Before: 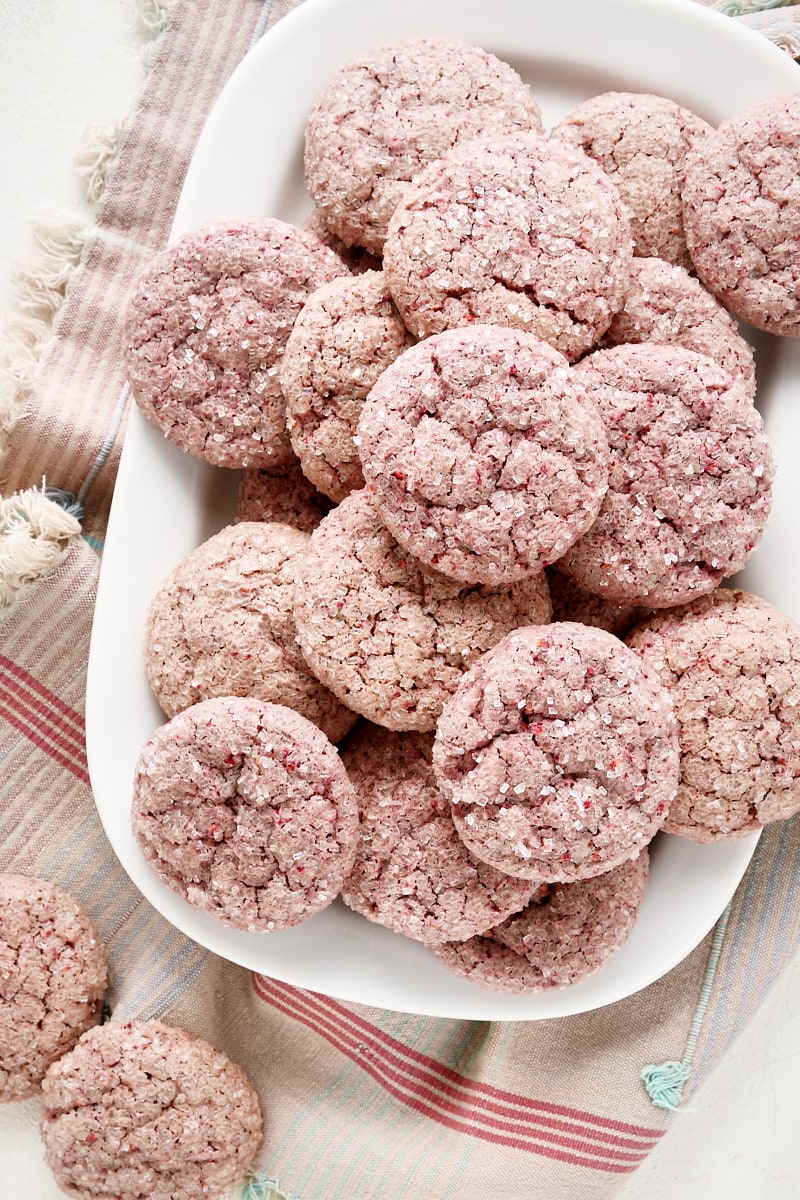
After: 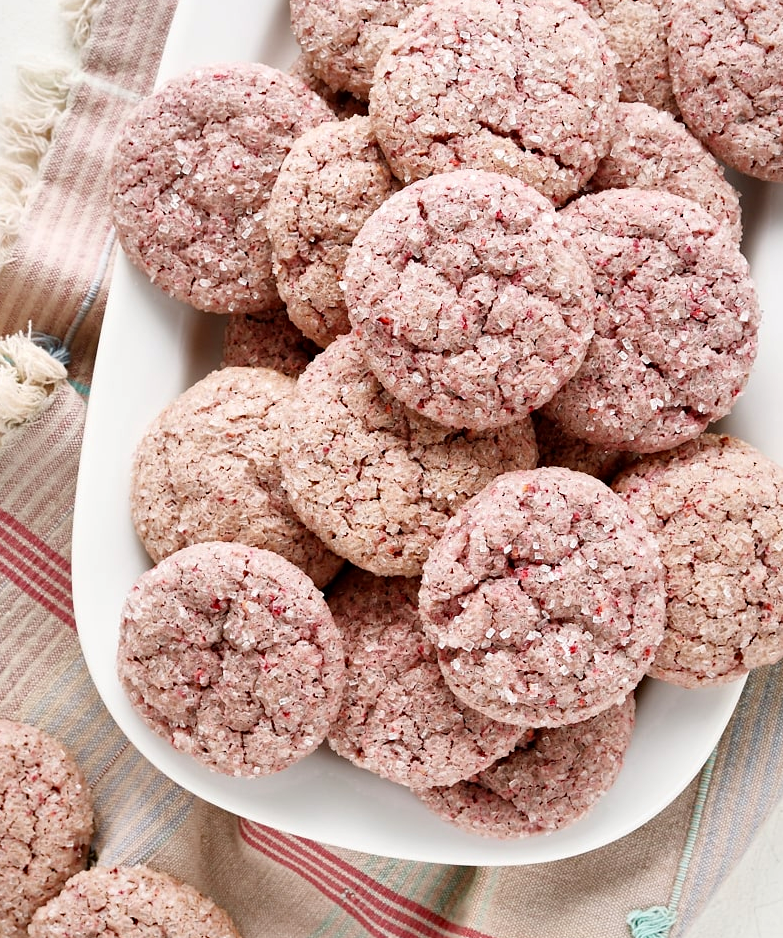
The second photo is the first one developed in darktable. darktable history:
haze removal: compatibility mode true, adaptive false
crop and rotate: left 1.809%, top 12.955%, right 0.197%, bottom 8.872%
